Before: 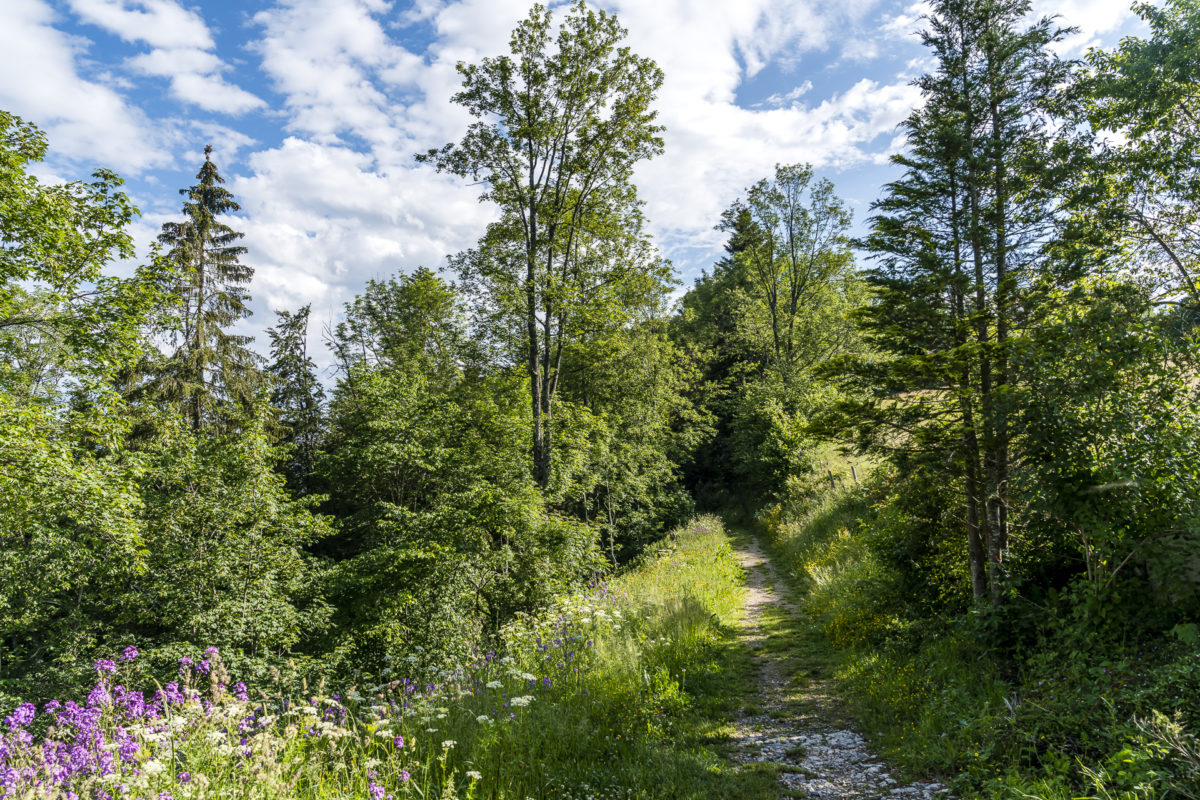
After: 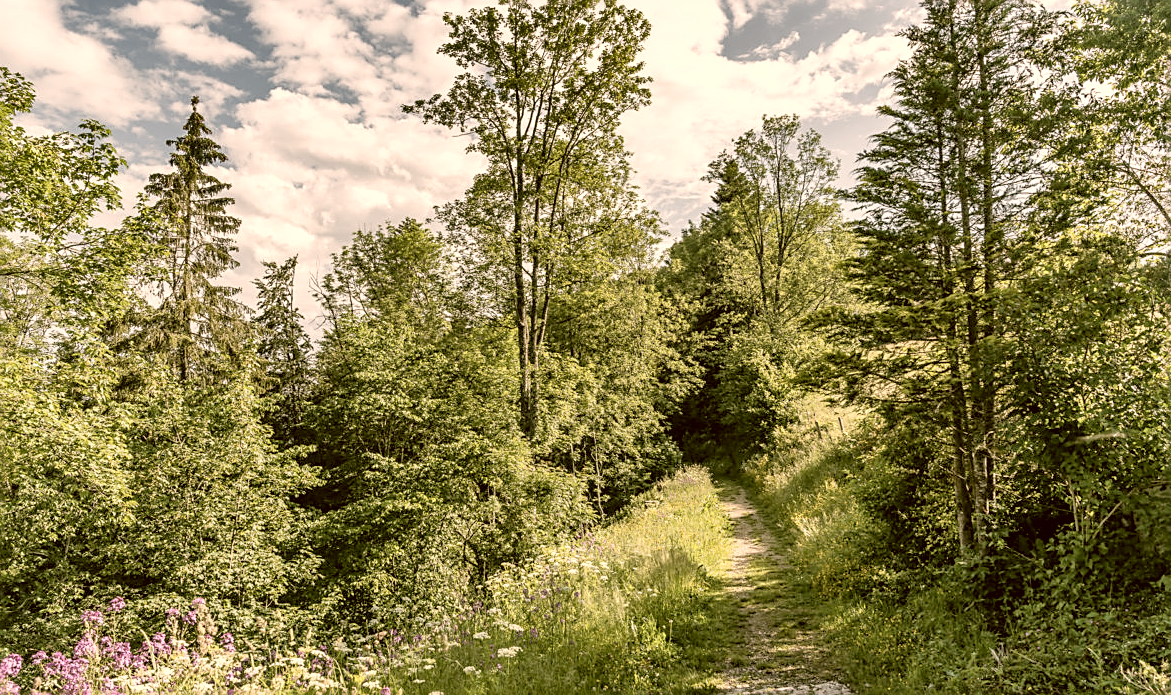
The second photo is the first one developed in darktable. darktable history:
color correction: highlights a* 8.87, highlights b* 15.5, shadows a* -0.579, shadows b* 27.16
contrast brightness saturation: brightness 0.182, saturation -0.494
sharpen: on, module defaults
shadows and highlights: low approximation 0.01, soften with gaussian
crop: left 1.103%, top 6.195%, right 1.259%, bottom 6.807%
exposure: exposure 0.163 EV, compensate highlight preservation false
